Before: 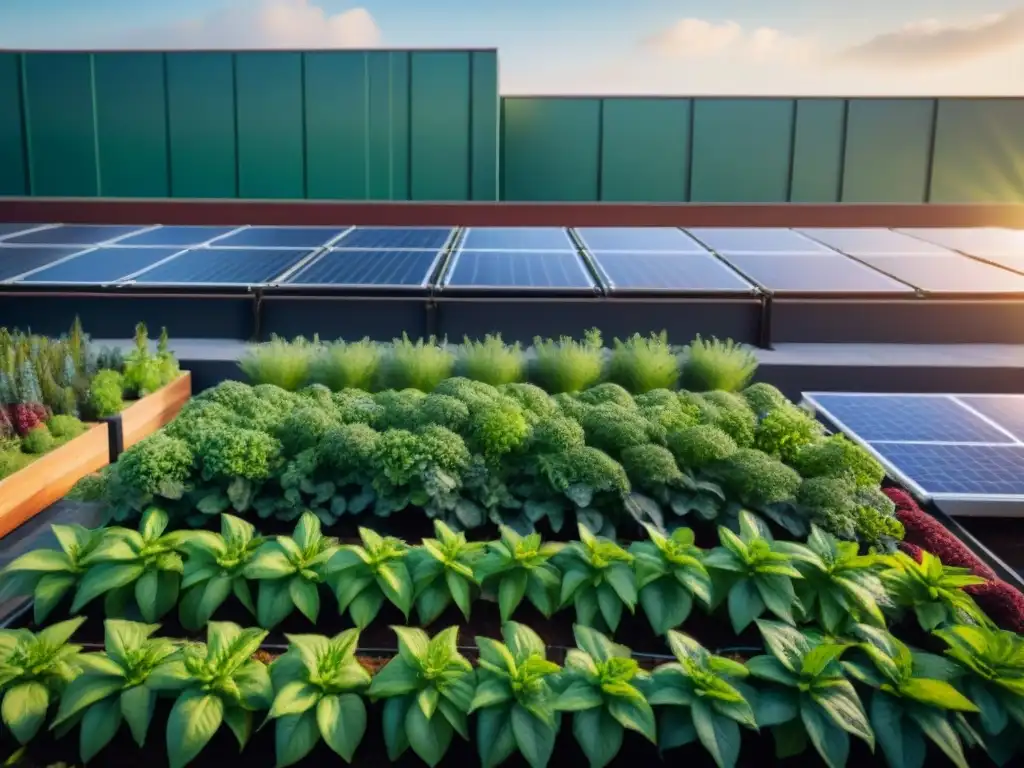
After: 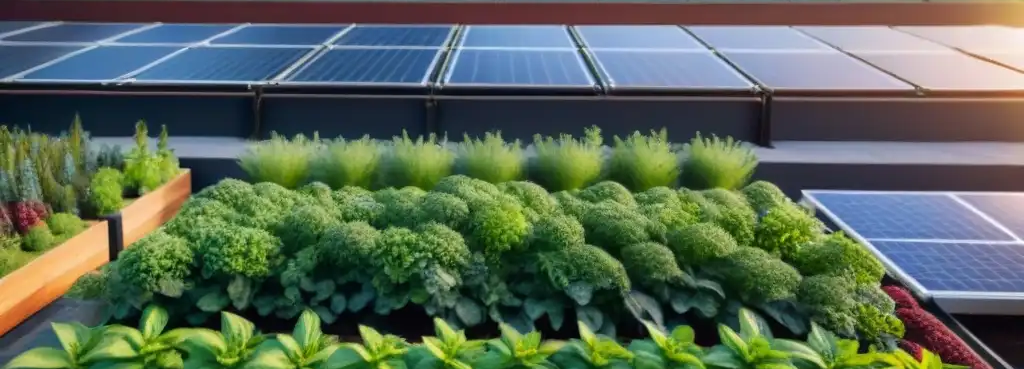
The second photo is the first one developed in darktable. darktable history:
crop and rotate: top 26.392%, bottom 25.505%
